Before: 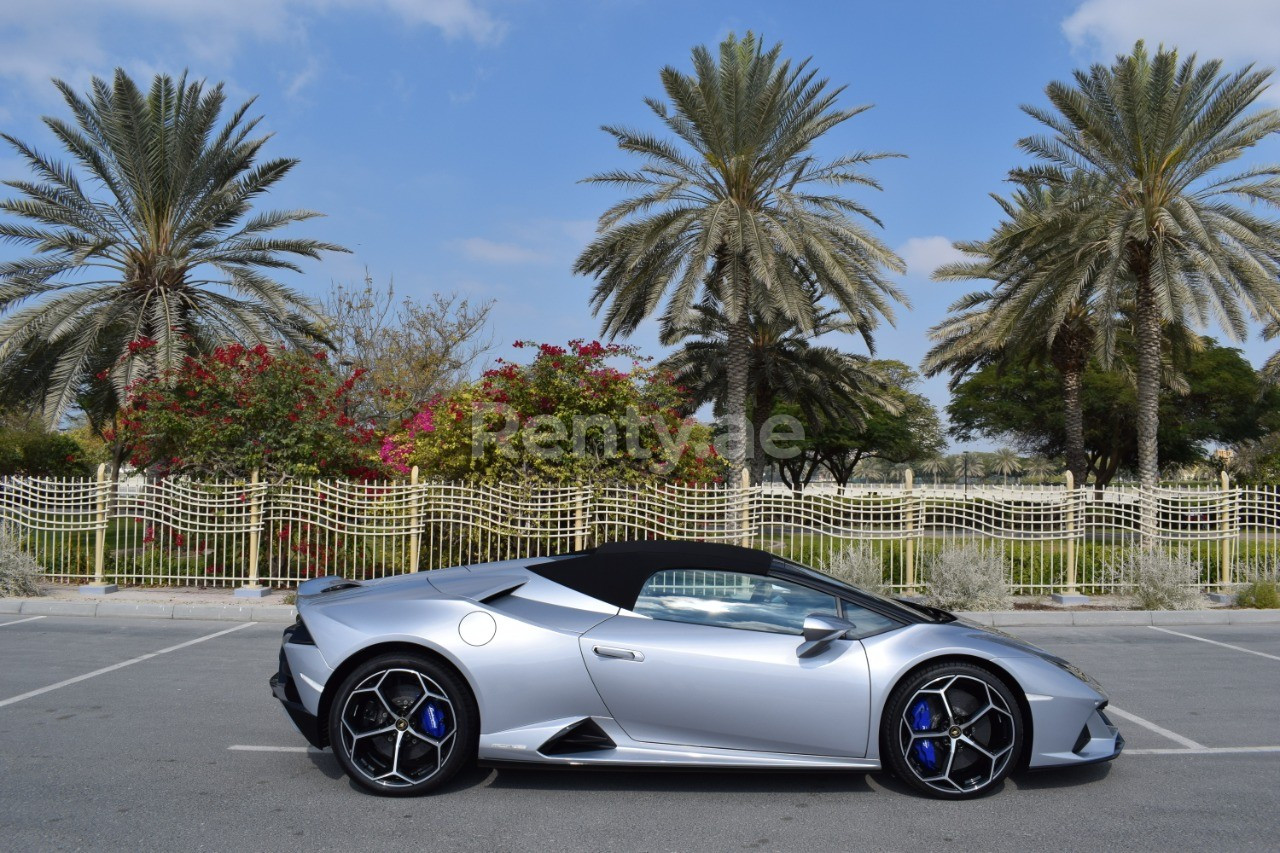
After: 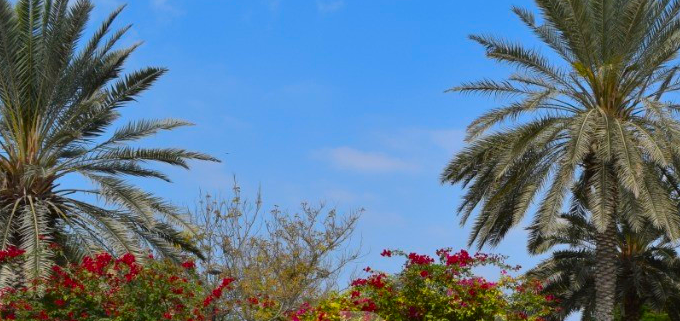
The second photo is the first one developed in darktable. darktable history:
crop: left 10.325%, top 10.68%, right 36.543%, bottom 51.642%
contrast brightness saturation: saturation 0.499
tone equalizer: mask exposure compensation -0.512 EV
